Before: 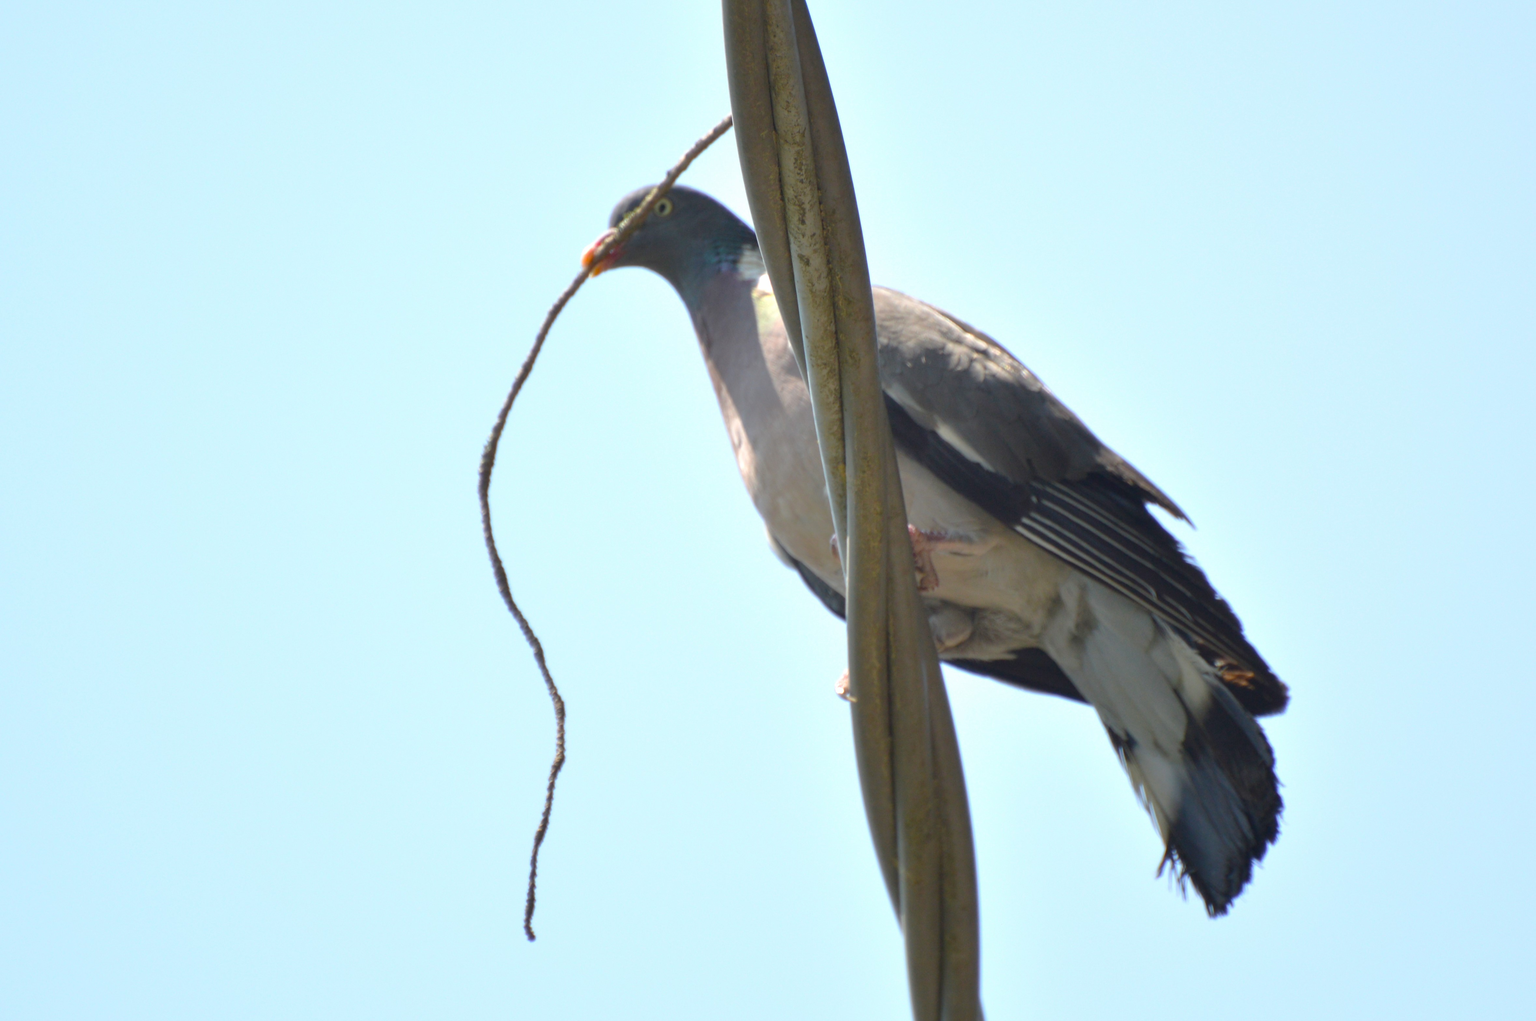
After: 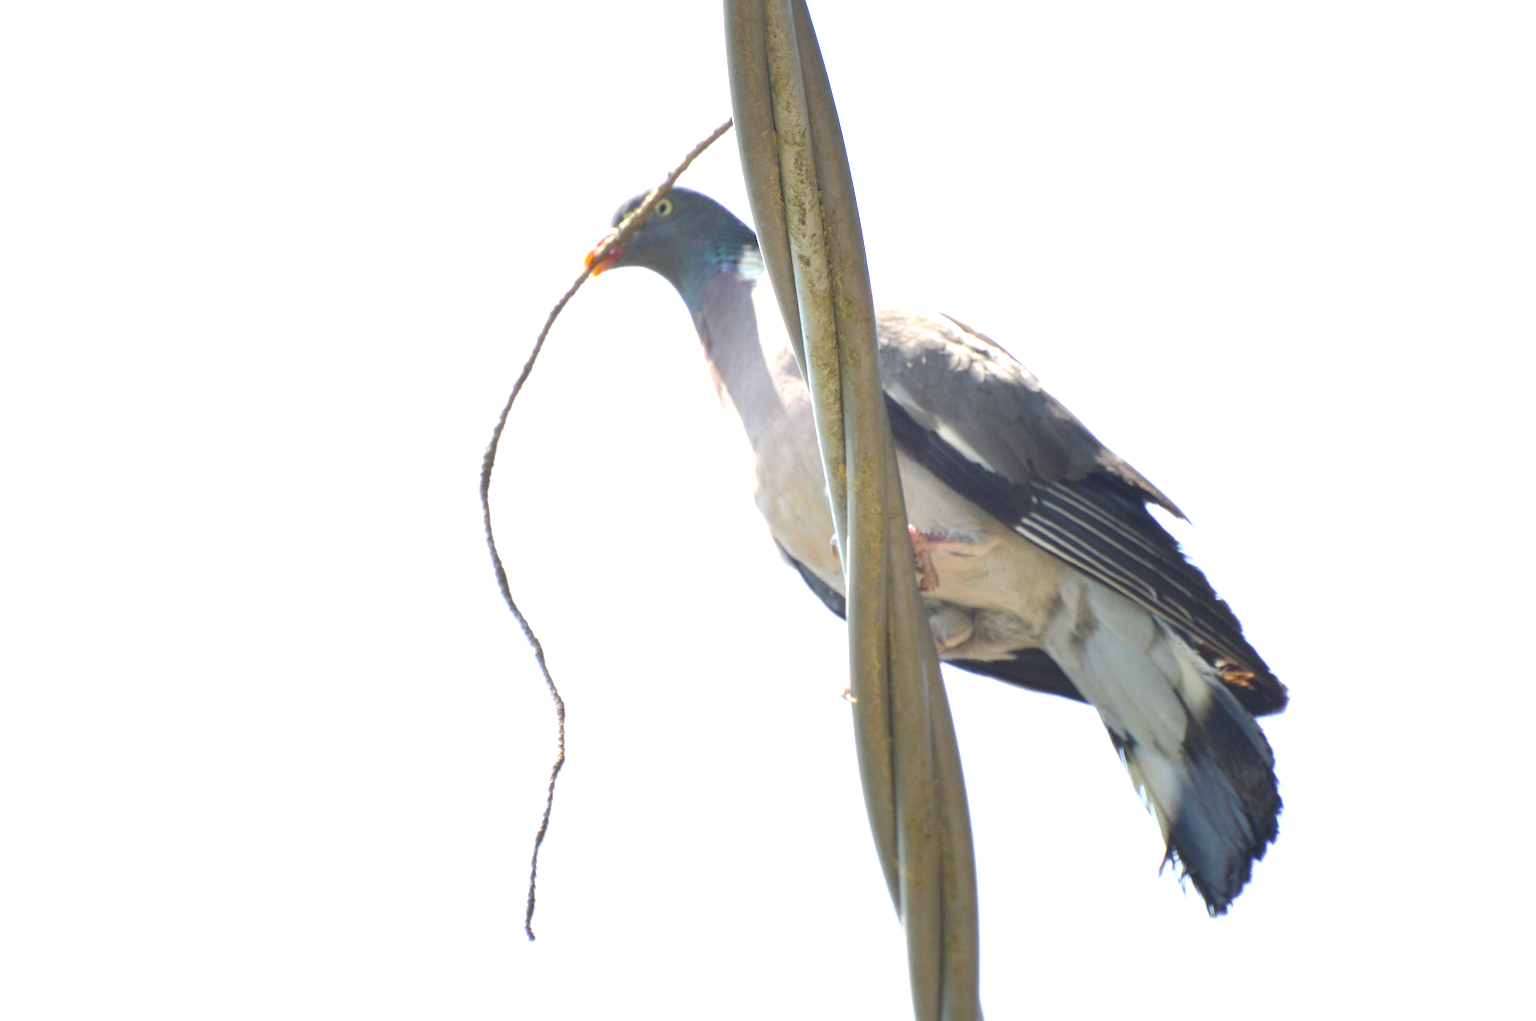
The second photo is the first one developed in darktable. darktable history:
exposure: black level correction 0, exposure 1.28 EV, compensate highlight preservation false
